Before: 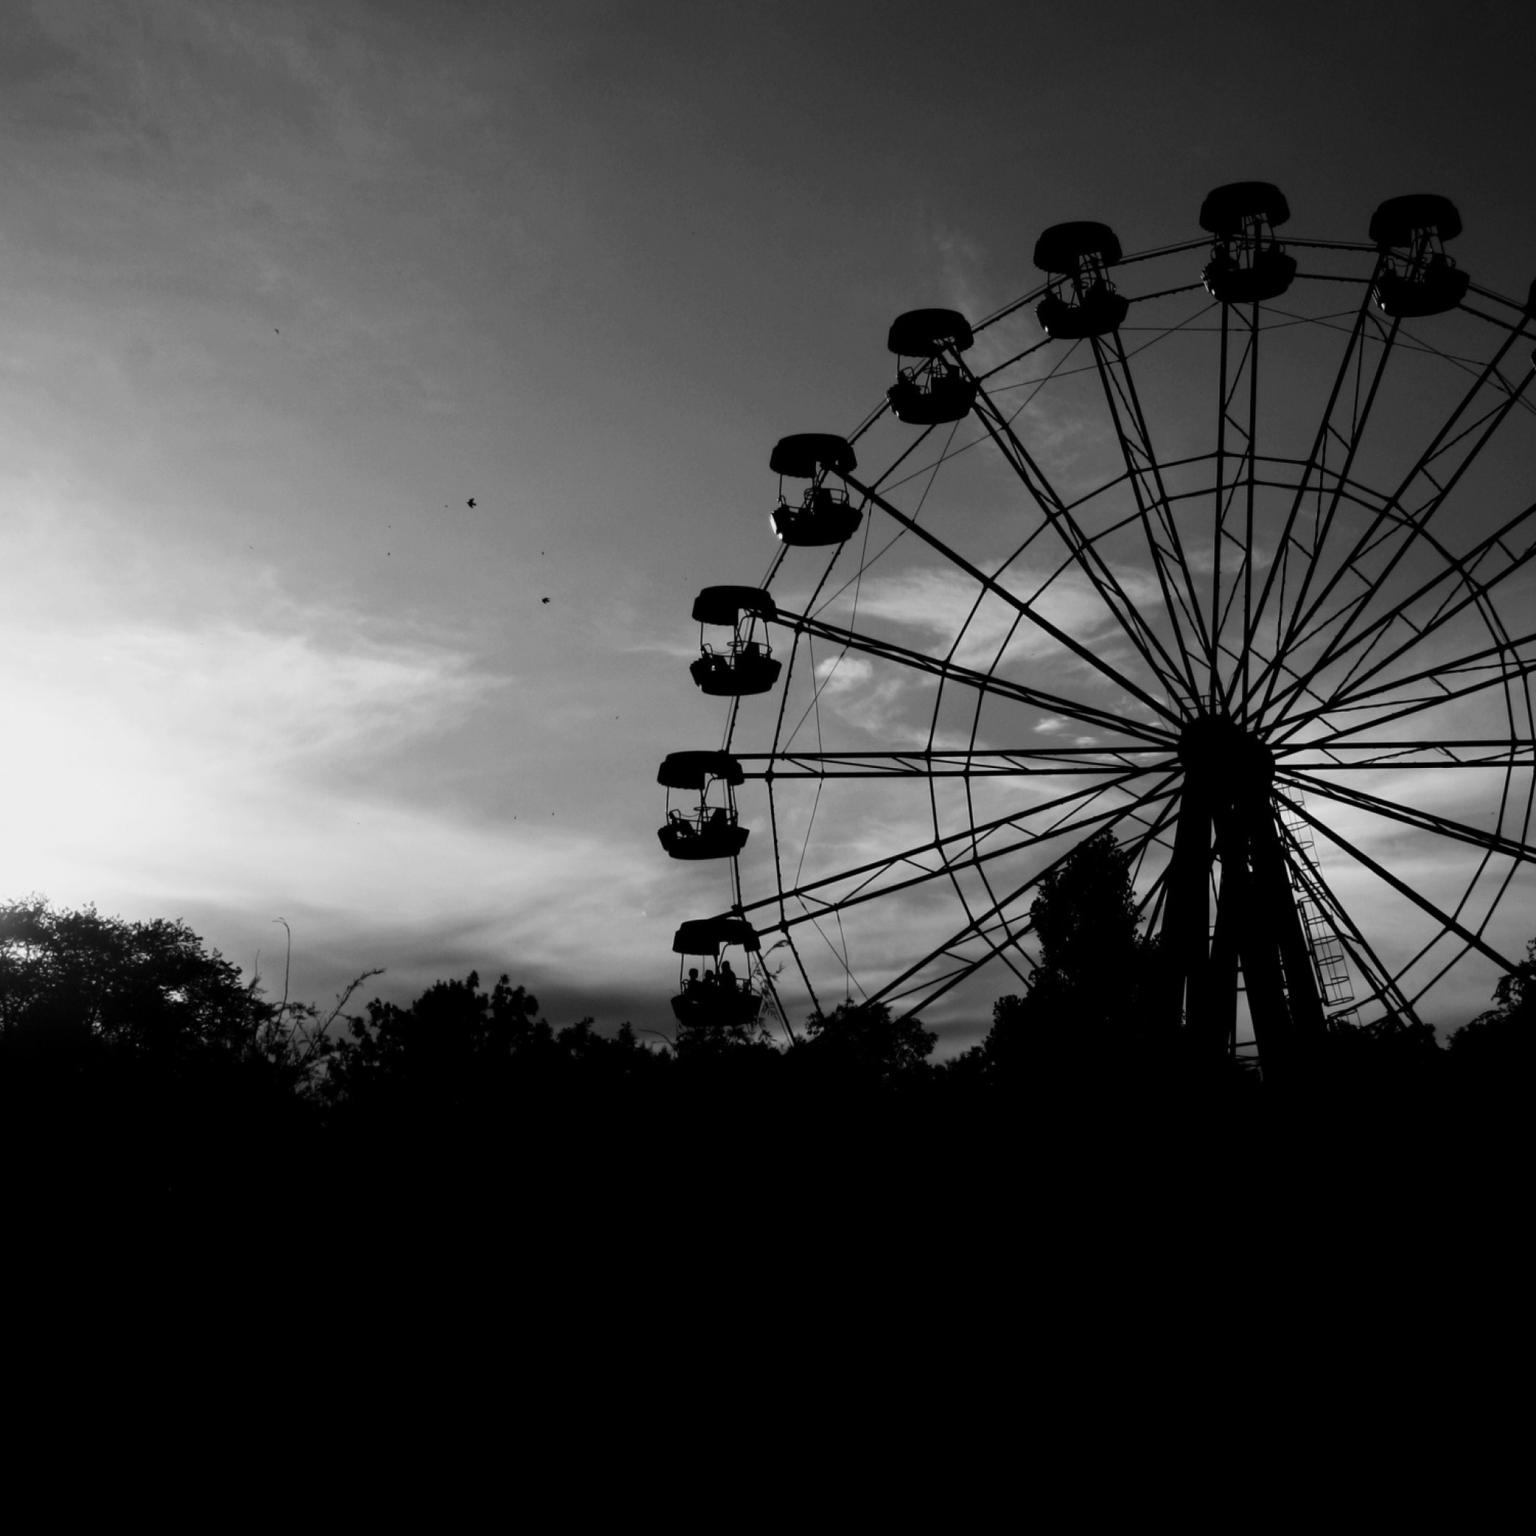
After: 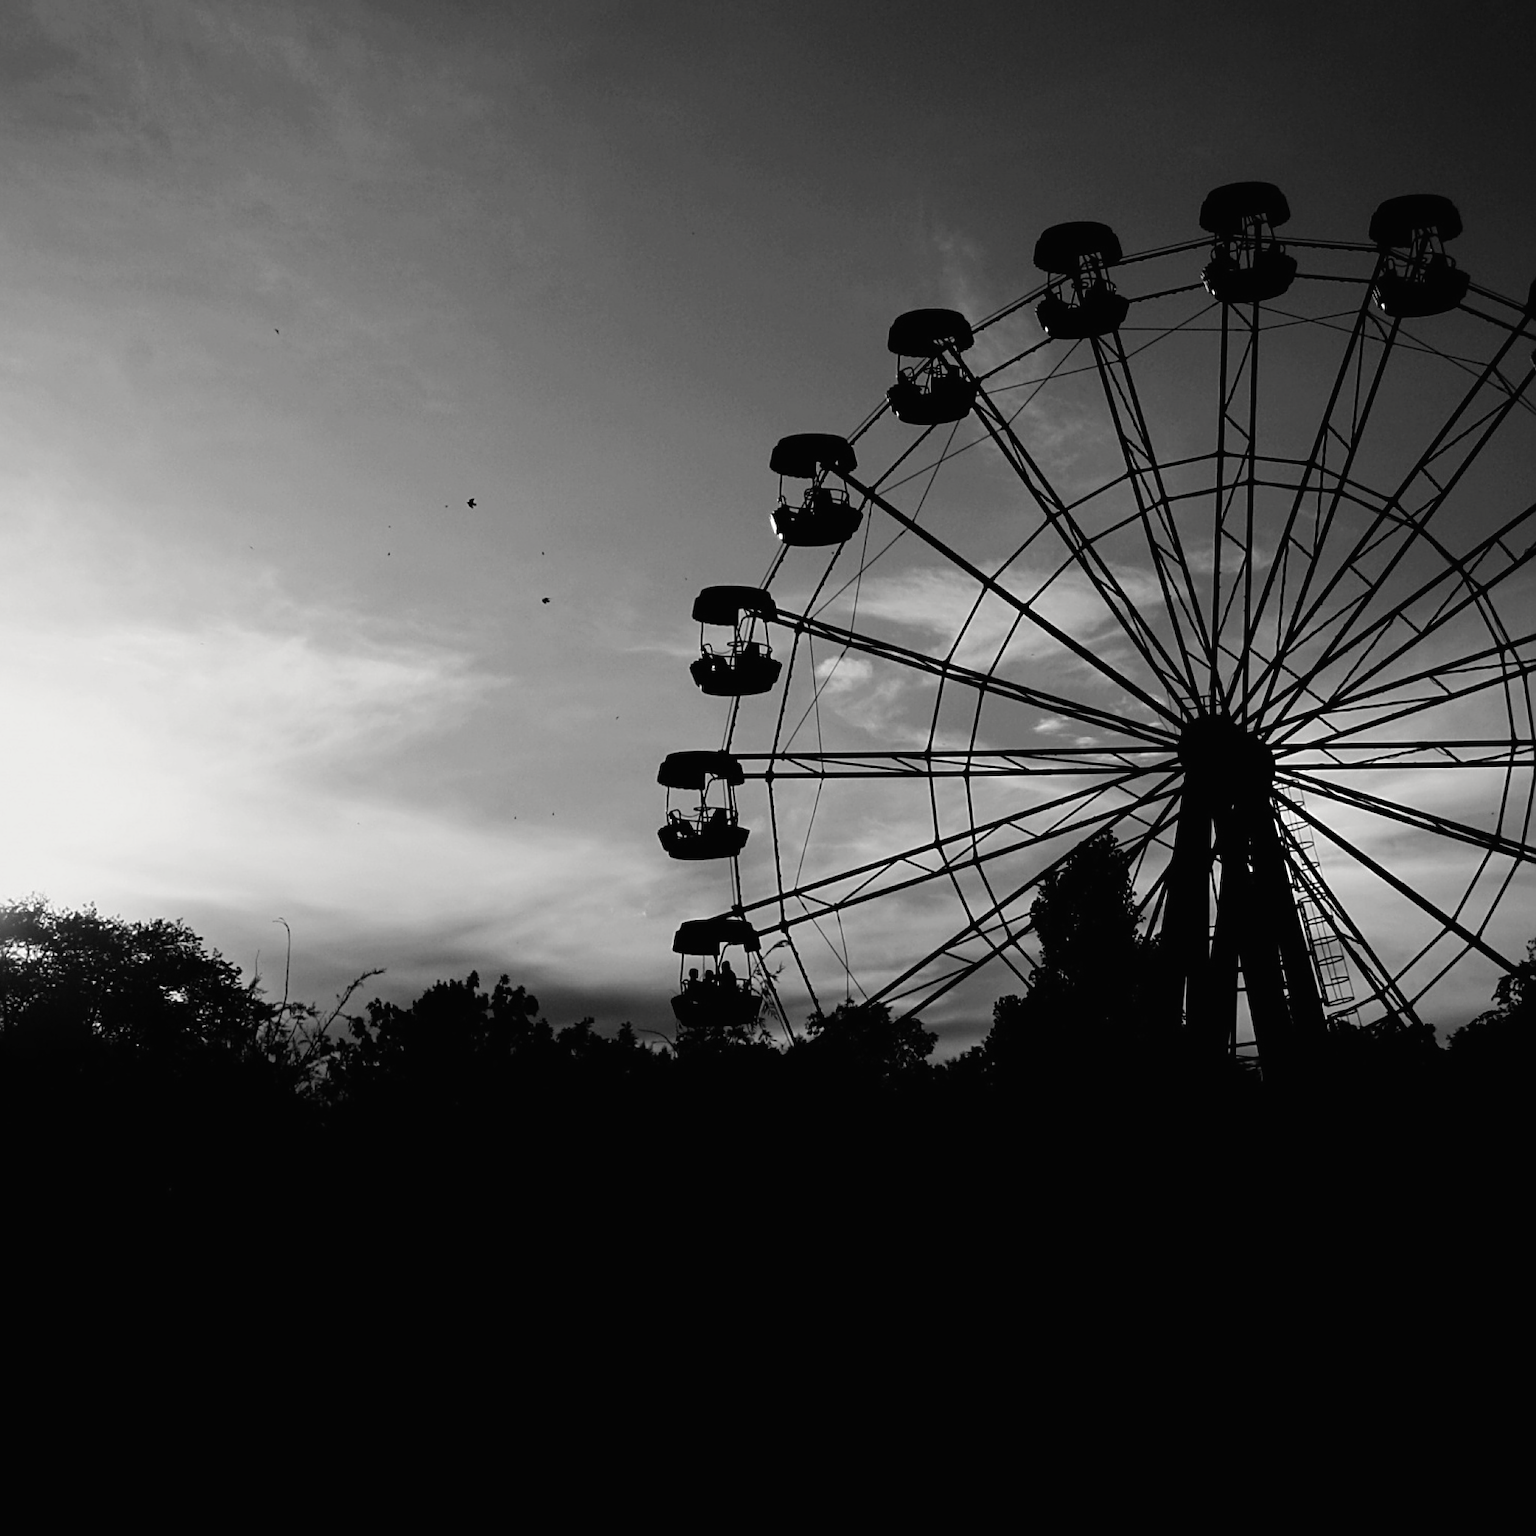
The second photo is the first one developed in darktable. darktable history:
tone curve: curves: ch0 [(0, 0.012) (0.036, 0.035) (0.274, 0.288) (0.504, 0.536) (0.844, 0.84) (1, 0.983)]; ch1 [(0, 0) (0.389, 0.403) (0.462, 0.486) (0.499, 0.498) (0.511, 0.502) (0.536, 0.547) (0.567, 0.588) (0.626, 0.645) (0.749, 0.781) (1, 1)]; ch2 [(0, 0) (0.457, 0.486) (0.5, 0.5) (0.56, 0.551) (0.615, 0.607) (0.704, 0.732) (1, 1)], color space Lab, independent channels, preserve colors none
color correction: highlights a* 2.72, highlights b* 22.8
sharpen: radius 2.584, amount 0.688
color zones: curves: ch0 [(0, 0.278) (0.143, 0.5) (0.286, 0.5) (0.429, 0.5) (0.571, 0.5) (0.714, 0.5) (0.857, 0.5) (1, 0.5)]; ch1 [(0, 1) (0.143, 0.165) (0.286, 0) (0.429, 0) (0.571, 0) (0.714, 0) (0.857, 0.5) (1, 0.5)]; ch2 [(0, 0.508) (0.143, 0.5) (0.286, 0.5) (0.429, 0.5) (0.571, 0.5) (0.714, 0.5) (0.857, 0.5) (1, 0.5)]
